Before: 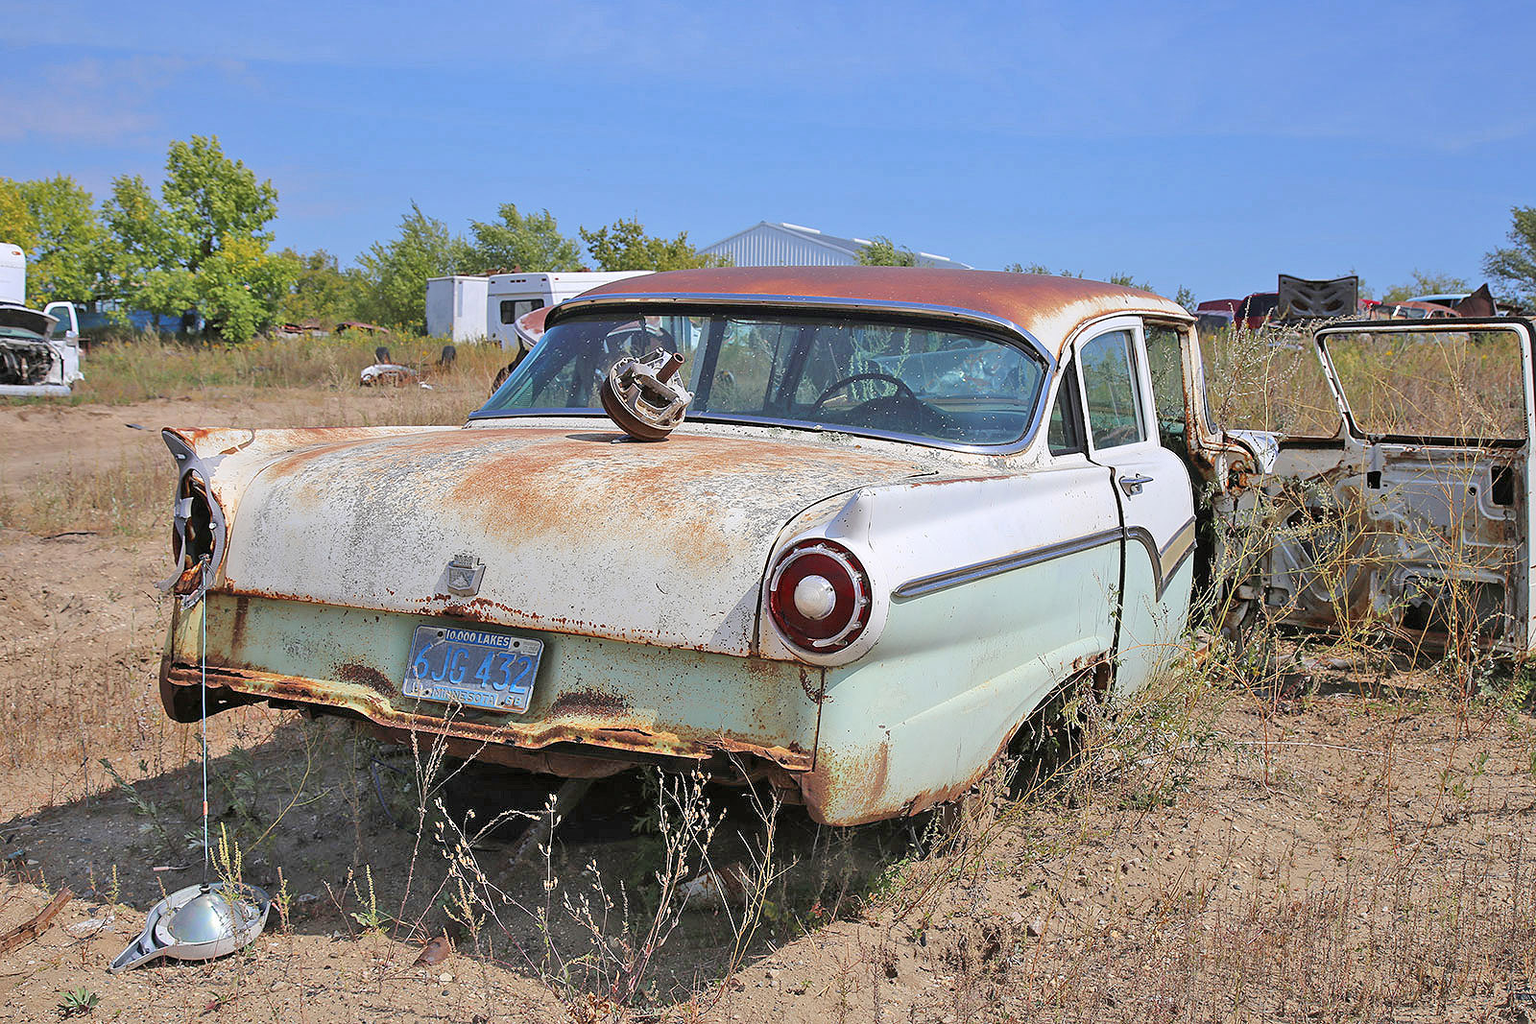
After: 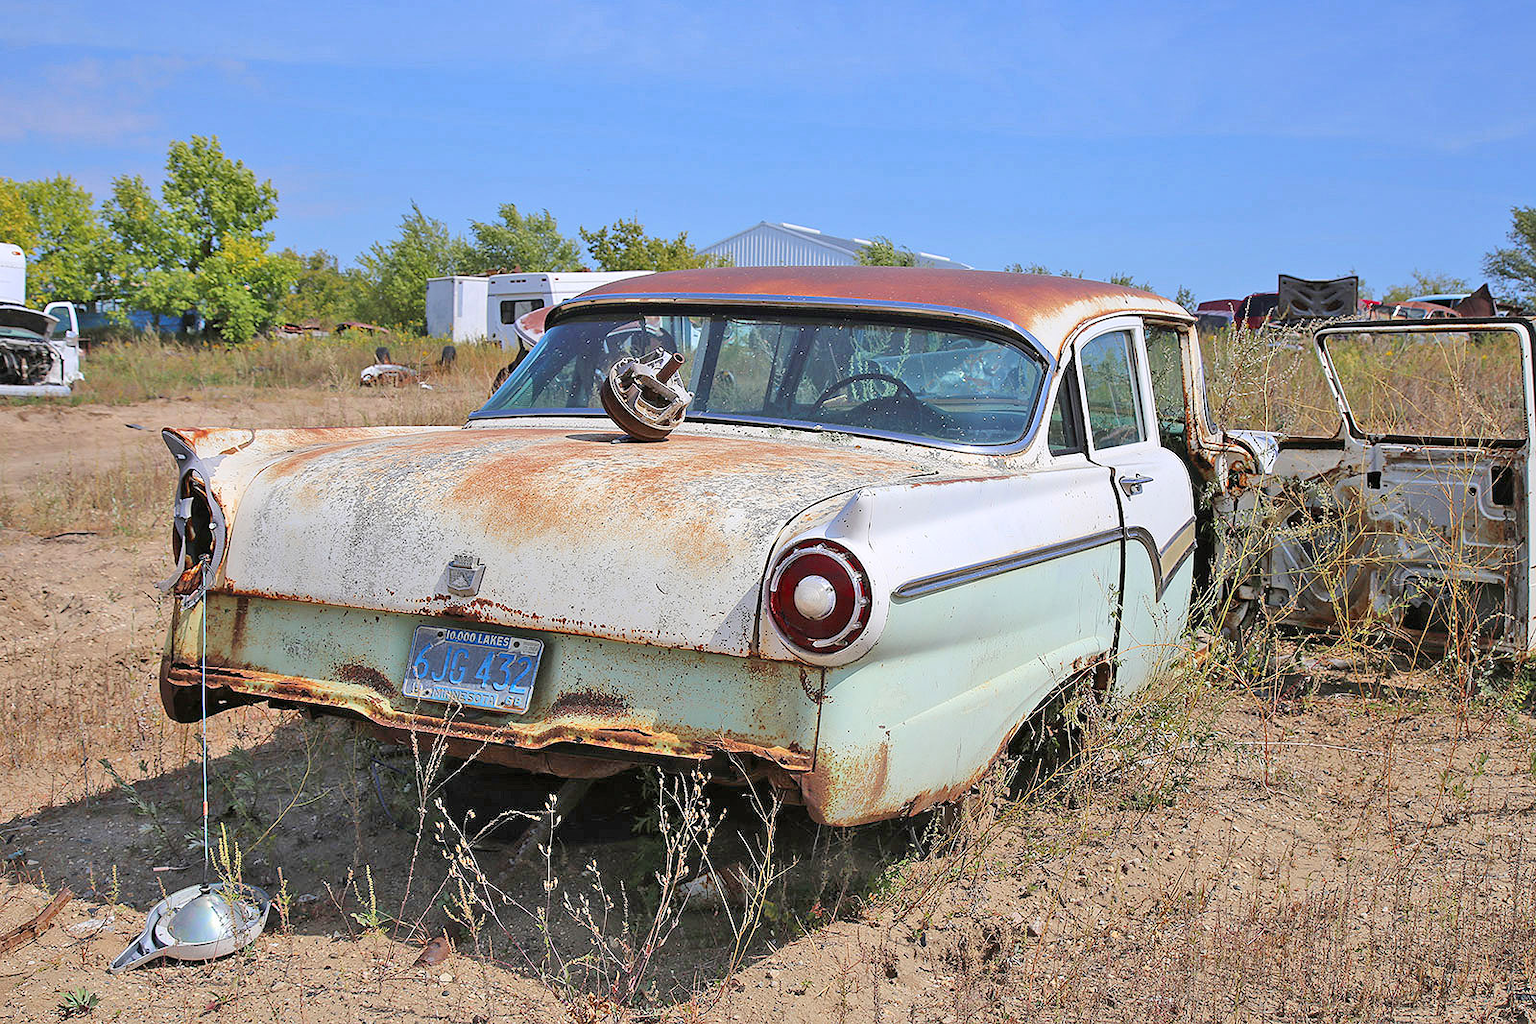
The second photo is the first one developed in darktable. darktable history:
contrast brightness saturation: contrast 0.102, brightness 0.027, saturation 0.087
